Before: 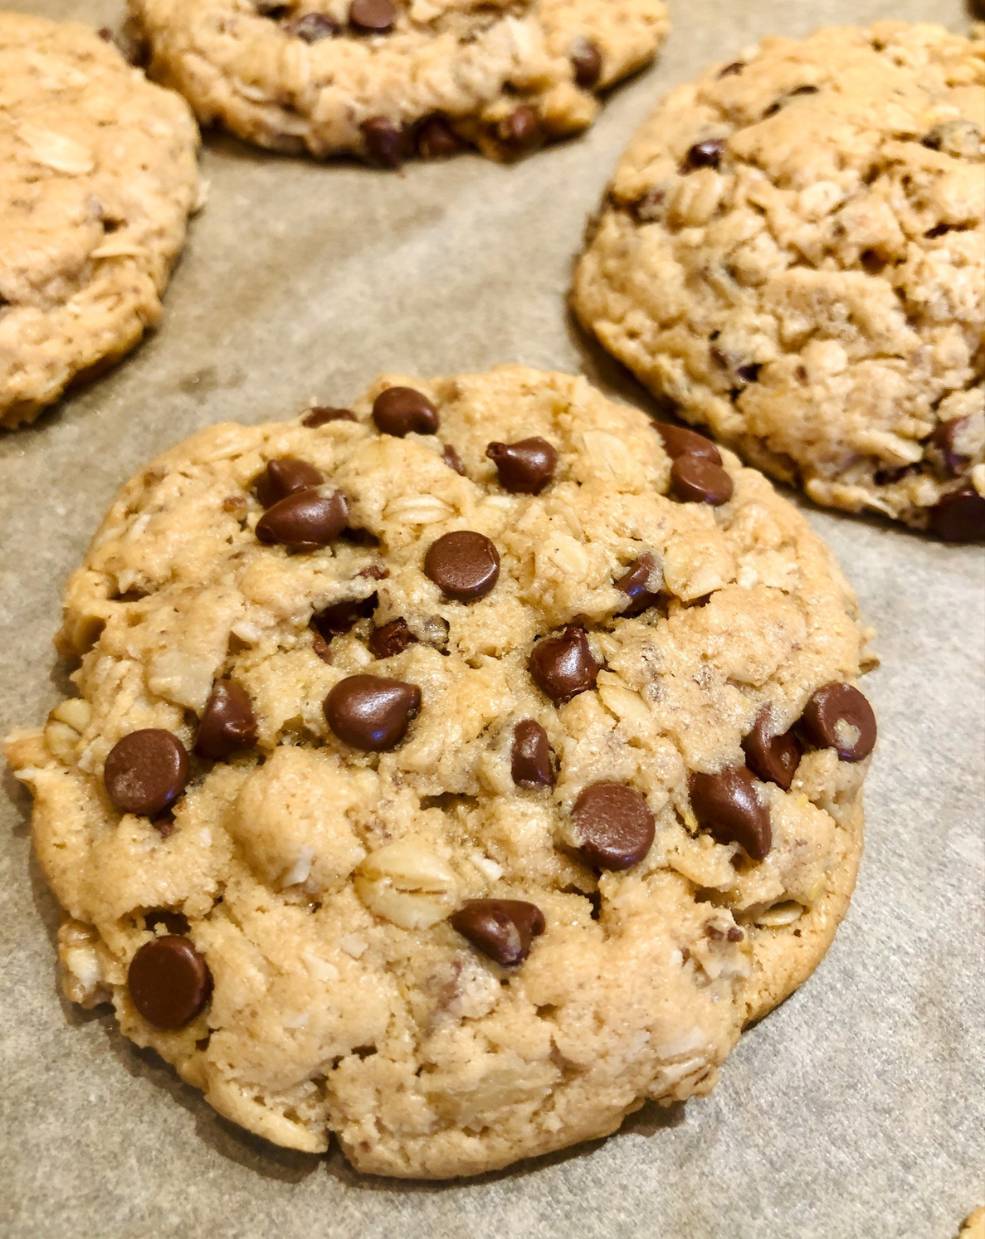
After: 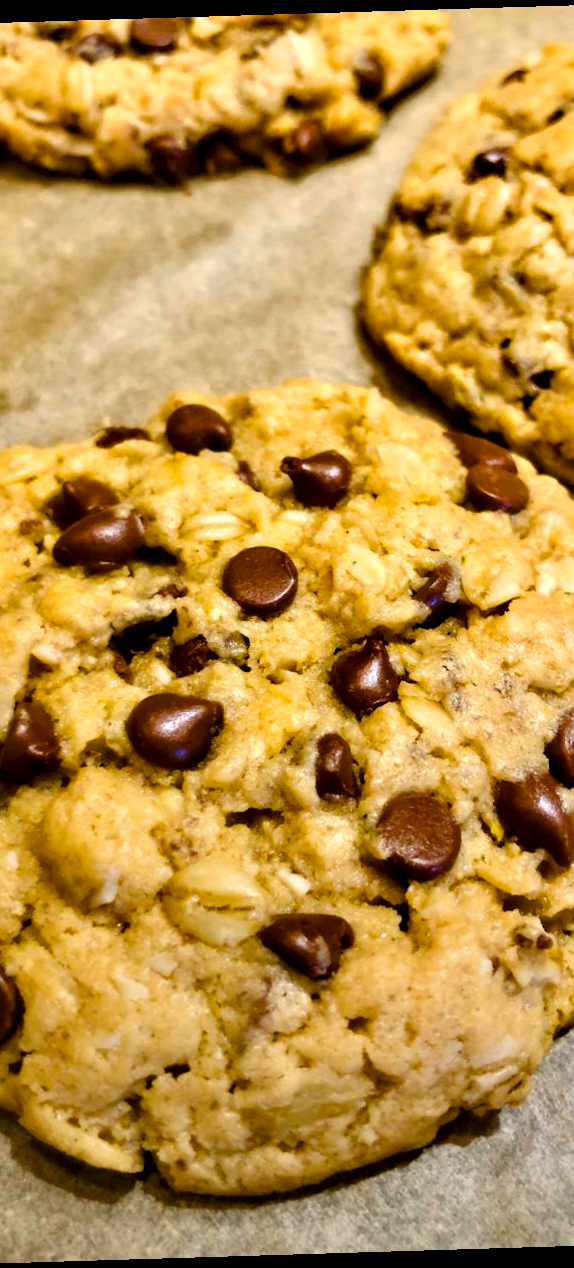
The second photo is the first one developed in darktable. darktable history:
rotate and perspective: rotation -1.75°, automatic cropping off
contrast equalizer: y [[0.513, 0.565, 0.608, 0.562, 0.512, 0.5], [0.5 ×6], [0.5, 0.5, 0.5, 0.528, 0.598, 0.658], [0 ×6], [0 ×6]]
graduated density: rotation -180°, offset 27.42
color balance rgb: linear chroma grading › global chroma 15%, perceptual saturation grading › global saturation 30%
crop: left 21.496%, right 22.254%
